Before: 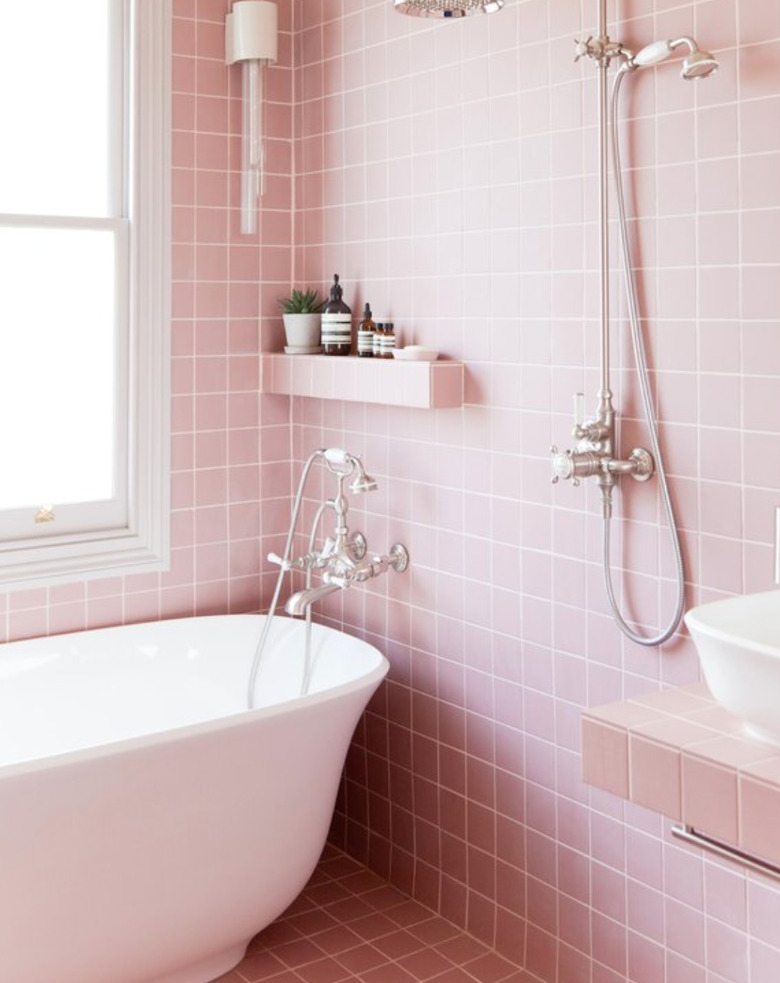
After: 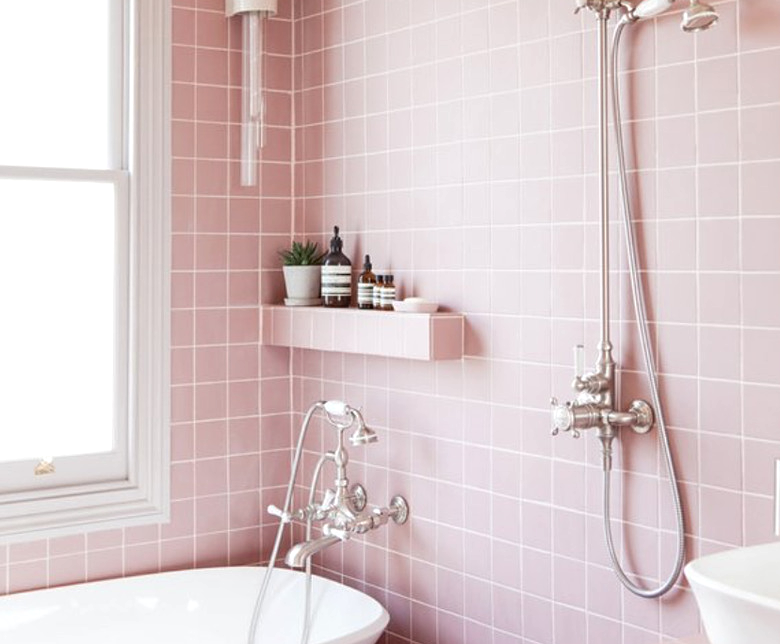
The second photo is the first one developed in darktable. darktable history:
sharpen: amount 0.212
crop and rotate: top 4.946%, bottom 29.457%
local contrast: on, module defaults
